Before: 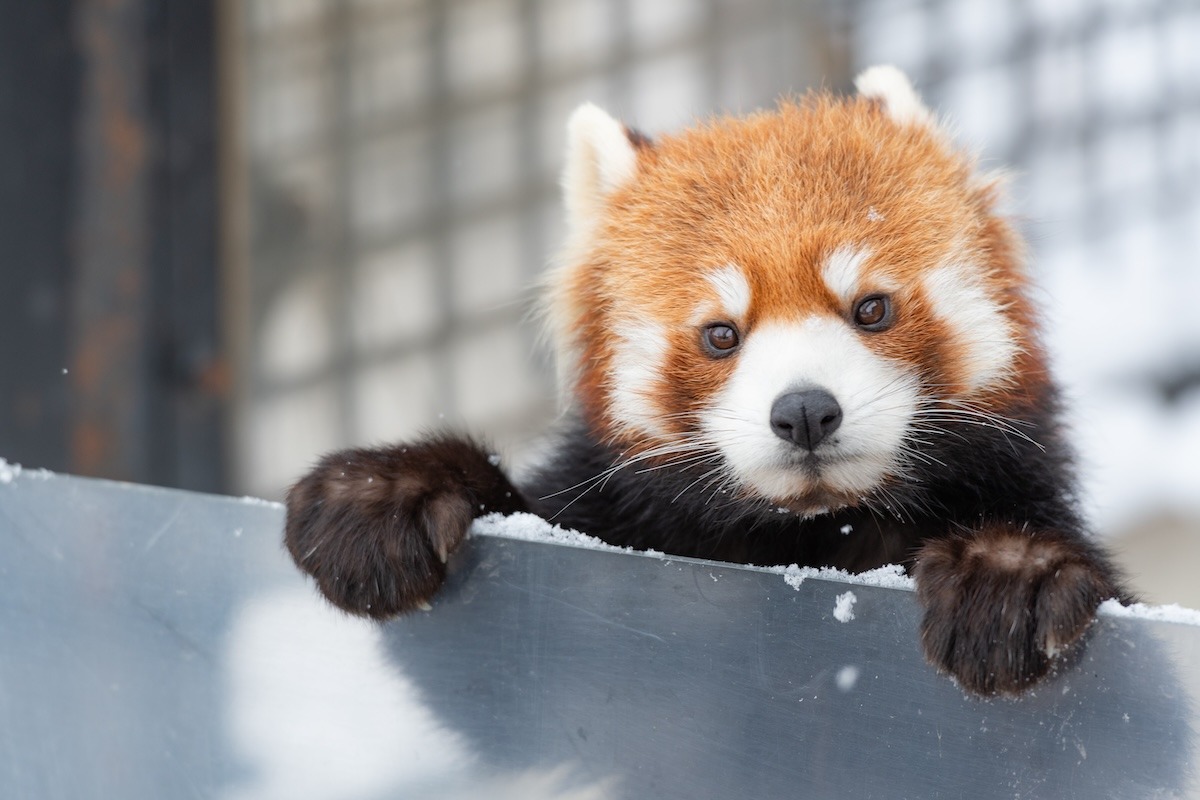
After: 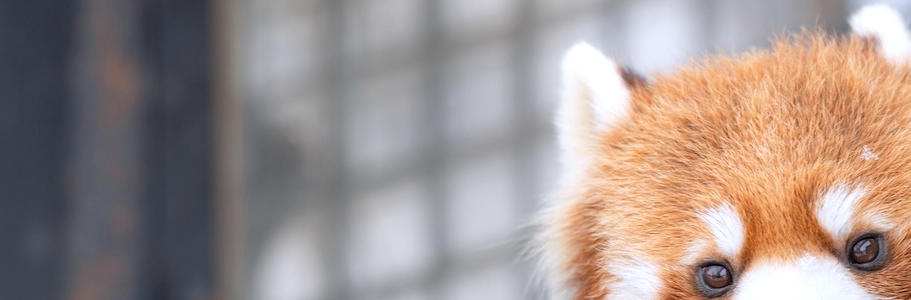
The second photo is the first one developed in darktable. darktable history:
color calibration: illuminant as shot in camera, x 0.358, y 0.373, temperature 4628.91 K
crop: left 0.519%, top 7.64%, right 23.481%, bottom 54.737%
exposure: exposure 0.173 EV, compensate highlight preservation false
